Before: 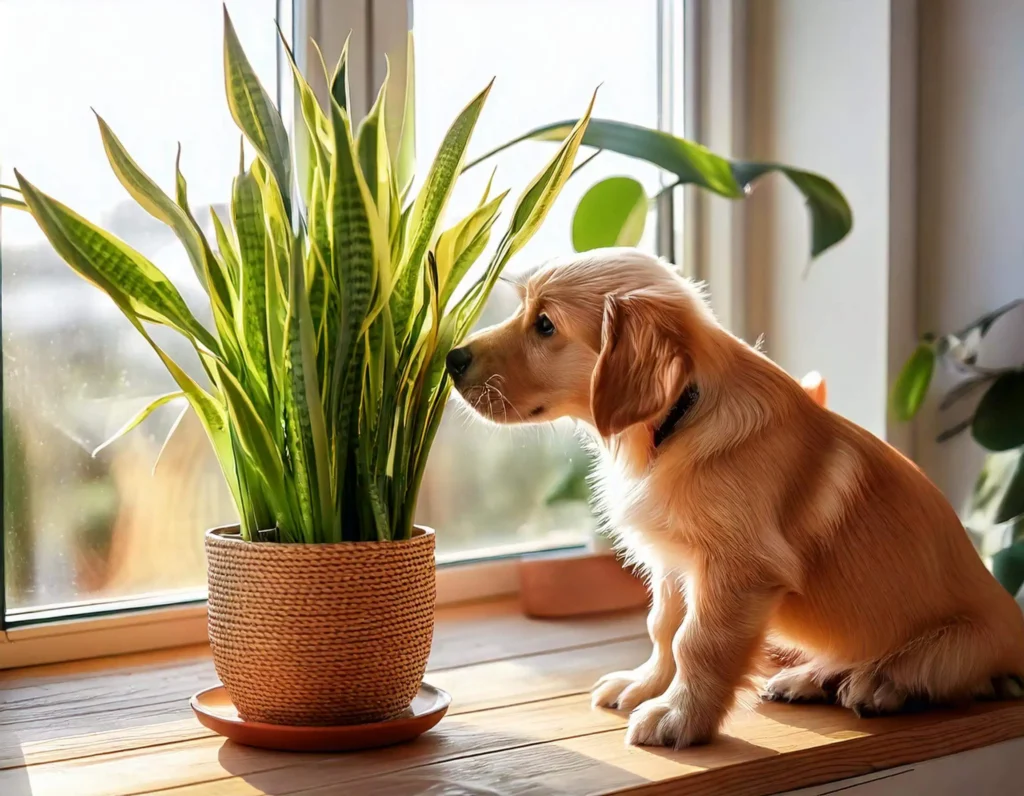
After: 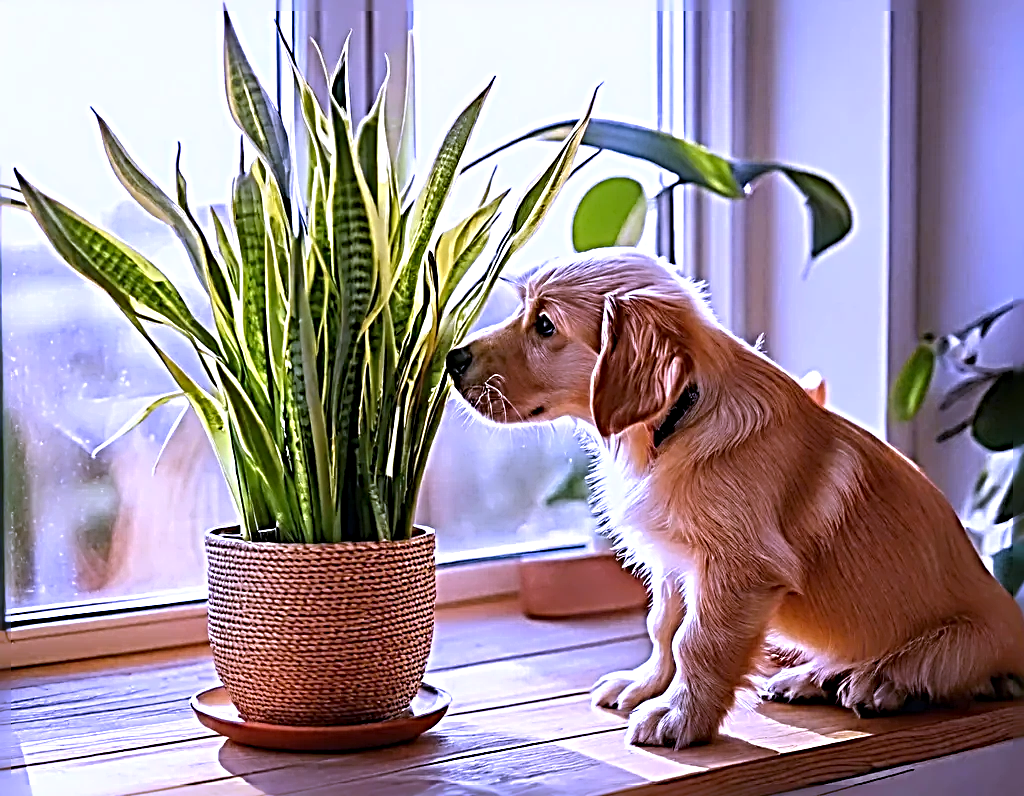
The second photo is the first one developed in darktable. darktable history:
sharpen: radius 4.001, amount 2
rotate and perspective: automatic cropping off
white balance: red 0.98, blue 1.61
shadows and highlights: shadows 25, highlights -25
